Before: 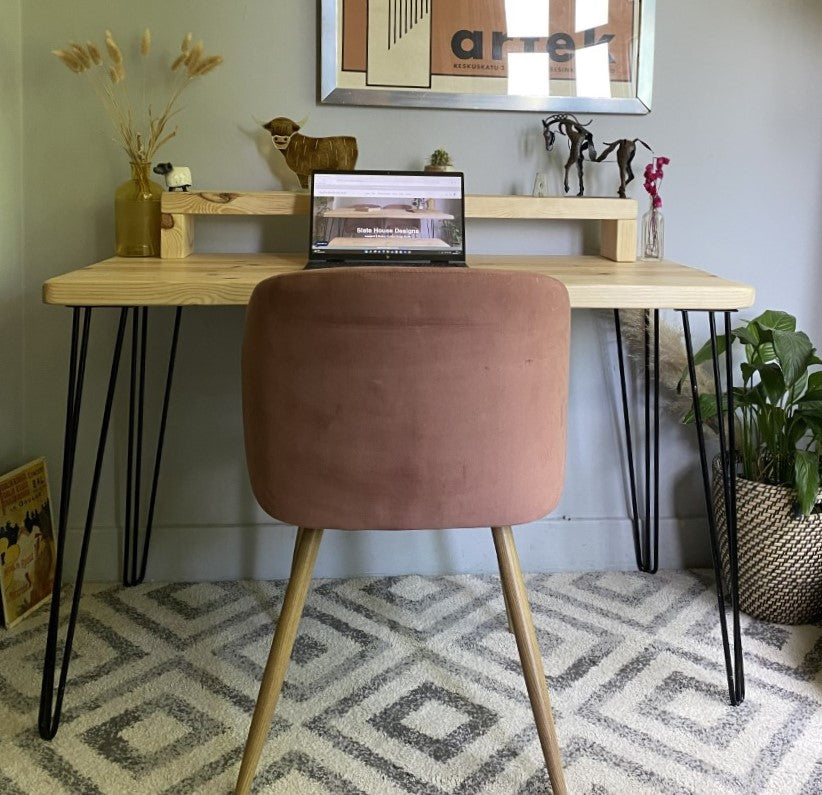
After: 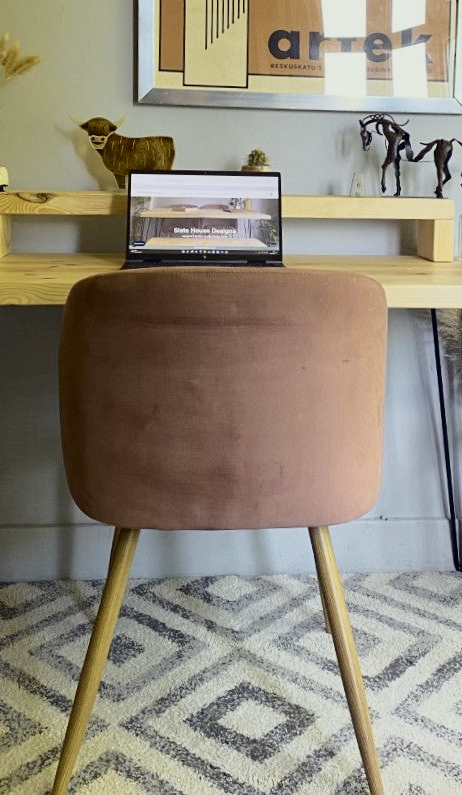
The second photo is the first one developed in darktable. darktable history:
tone curve: curves: ch0 [(0.003, 0.003) (0.104, 0.069) (0.236, 0.218) (0.401, 0.443) (0.495, 0.55) (0.625, 0.67) (0.819, 0.841) (0.96, 0.899)]; ch1 [(0, 0) (0.161, 0.092) (0.37, 0.302) (0.424, 0.402) (0.45, 0.466) (0.495, 0.506) (0.573, 0.571) (0.638, 0.641) (0.751, 0.741) (1, 1)]; ch2 [(0, 0) (0.352, 0.403) (0.466, 0.443) (0.524, 0.501) (0.56, 0.556) (1, 1)], color space Lab, independent channels, preserve colors none
crop and rotate: left 22.337%, right 21.372%
color correction: highlights a* -5.79, highlights b* 11.06
